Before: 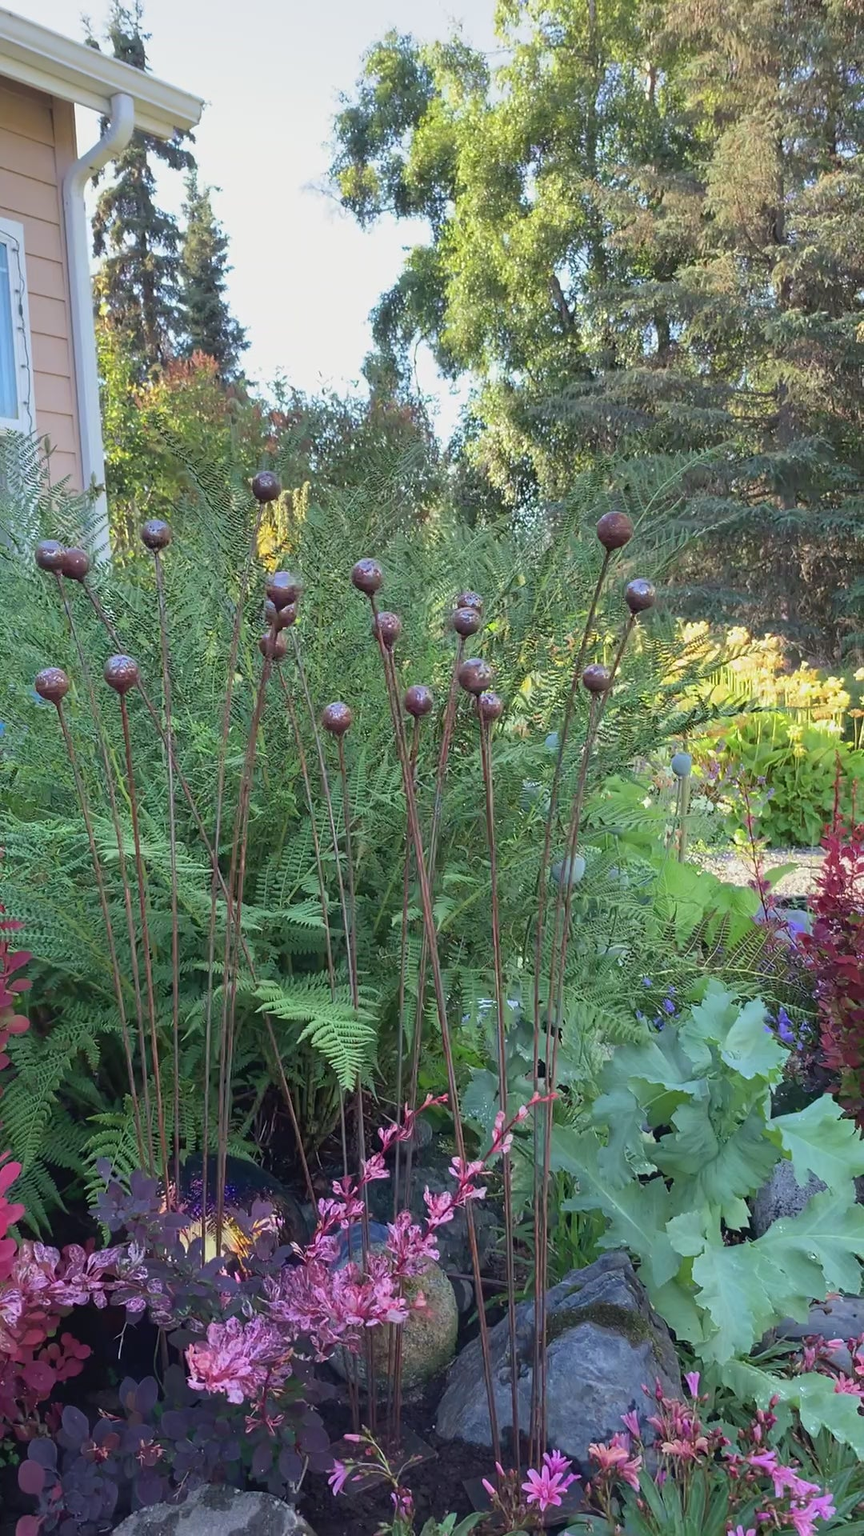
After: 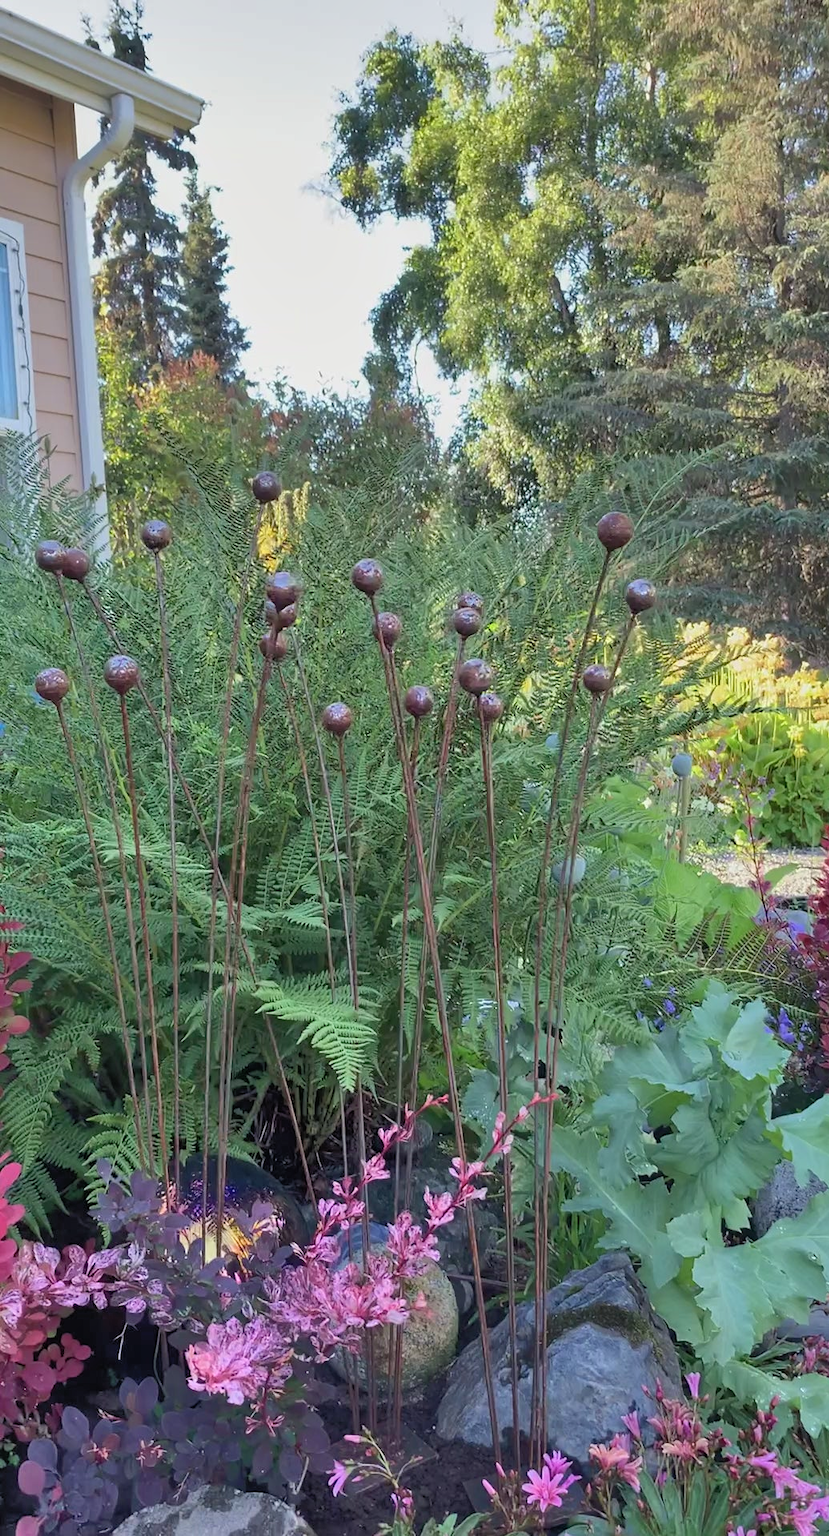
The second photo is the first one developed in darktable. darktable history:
crop: right 4.055%, bottom 0.042%
shadows and highlights: shadows 60.6, soften with gaussian
tone equalizer: -8 EV -1.84 EV, -7 EV -1.18 EV, -6 EV -1.59 EV
